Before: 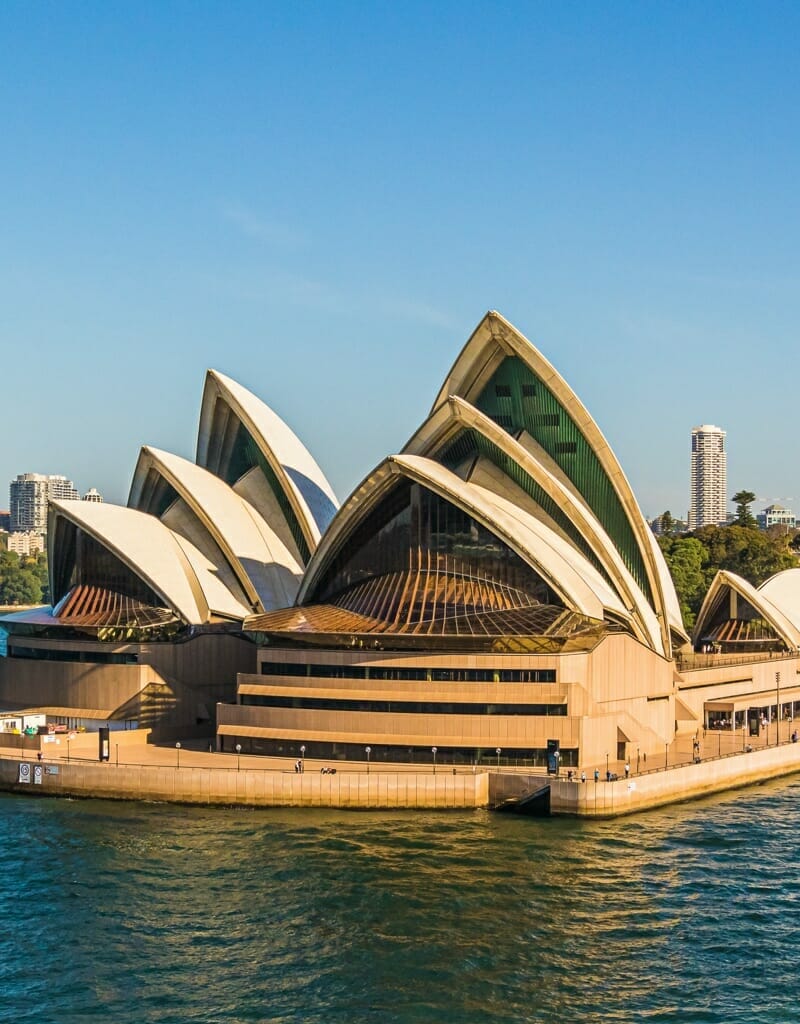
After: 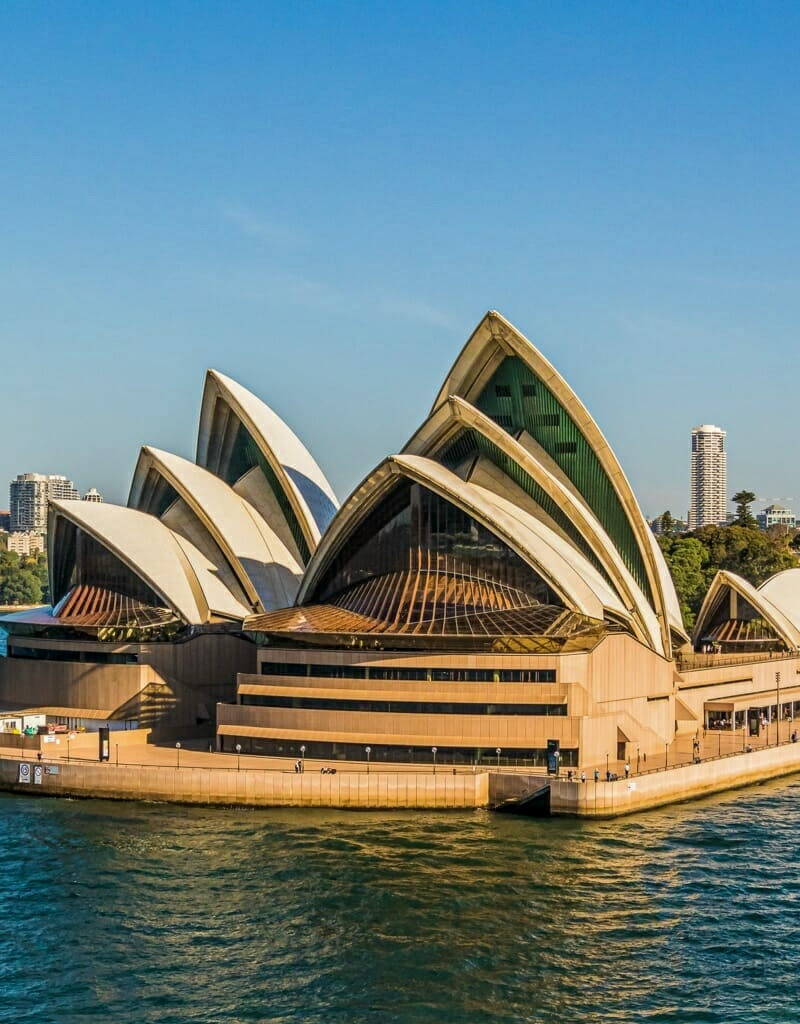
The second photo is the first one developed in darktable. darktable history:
local contrast: on, module defaults
shadows and highlights: shadows -20, white point adjustment -2, highlights -35
